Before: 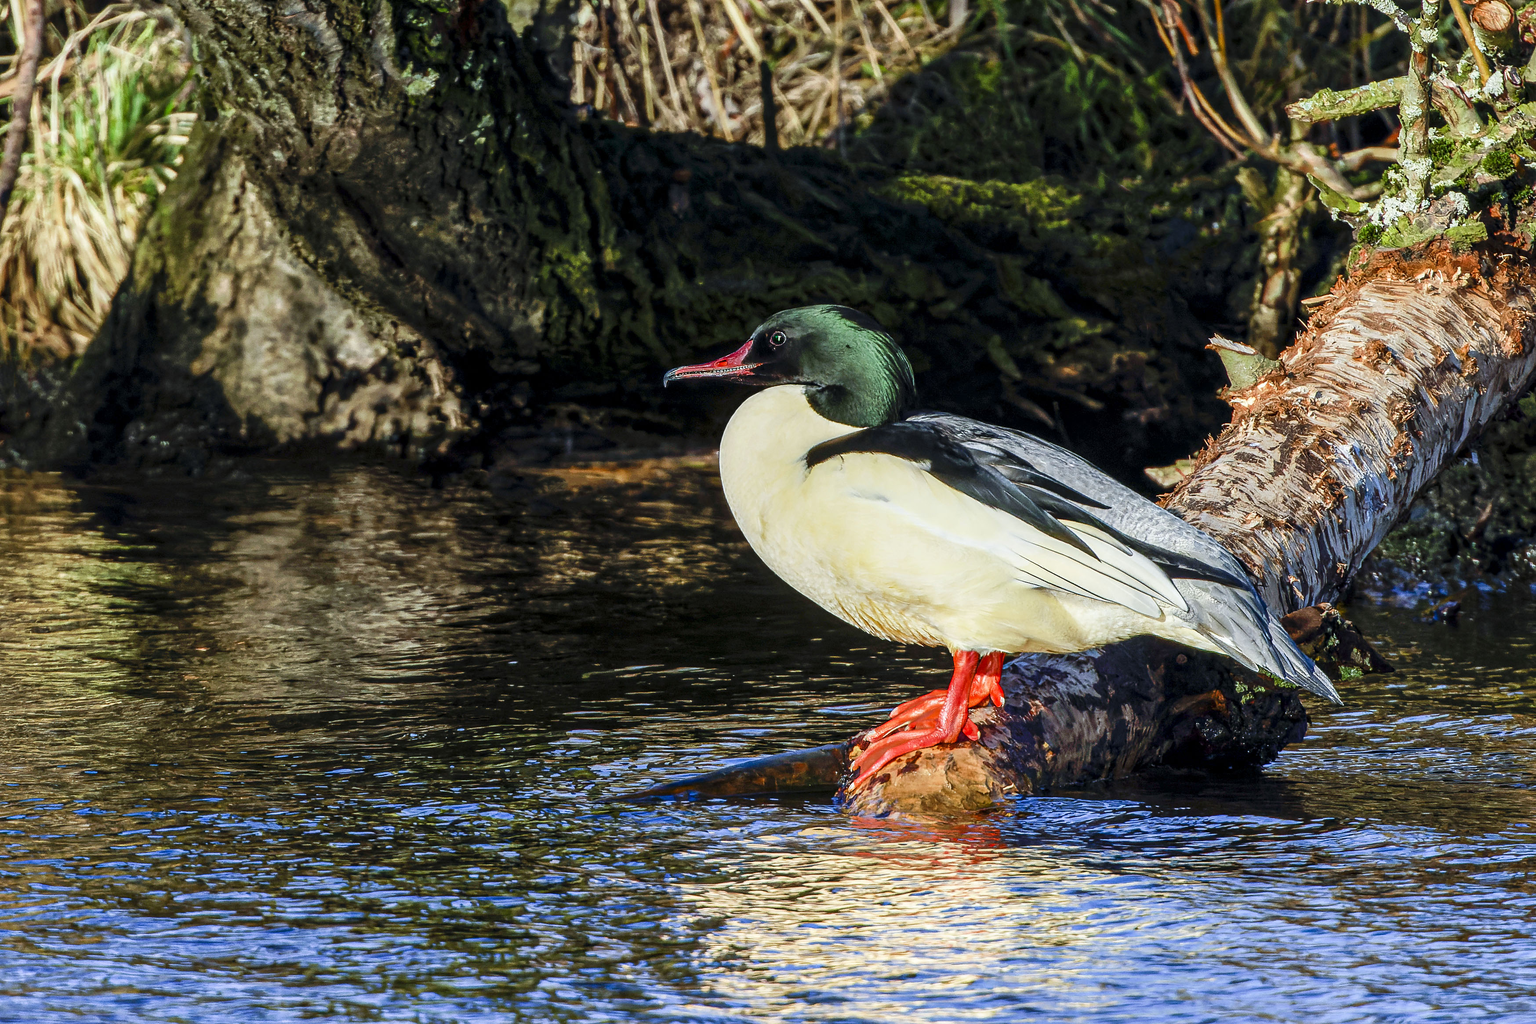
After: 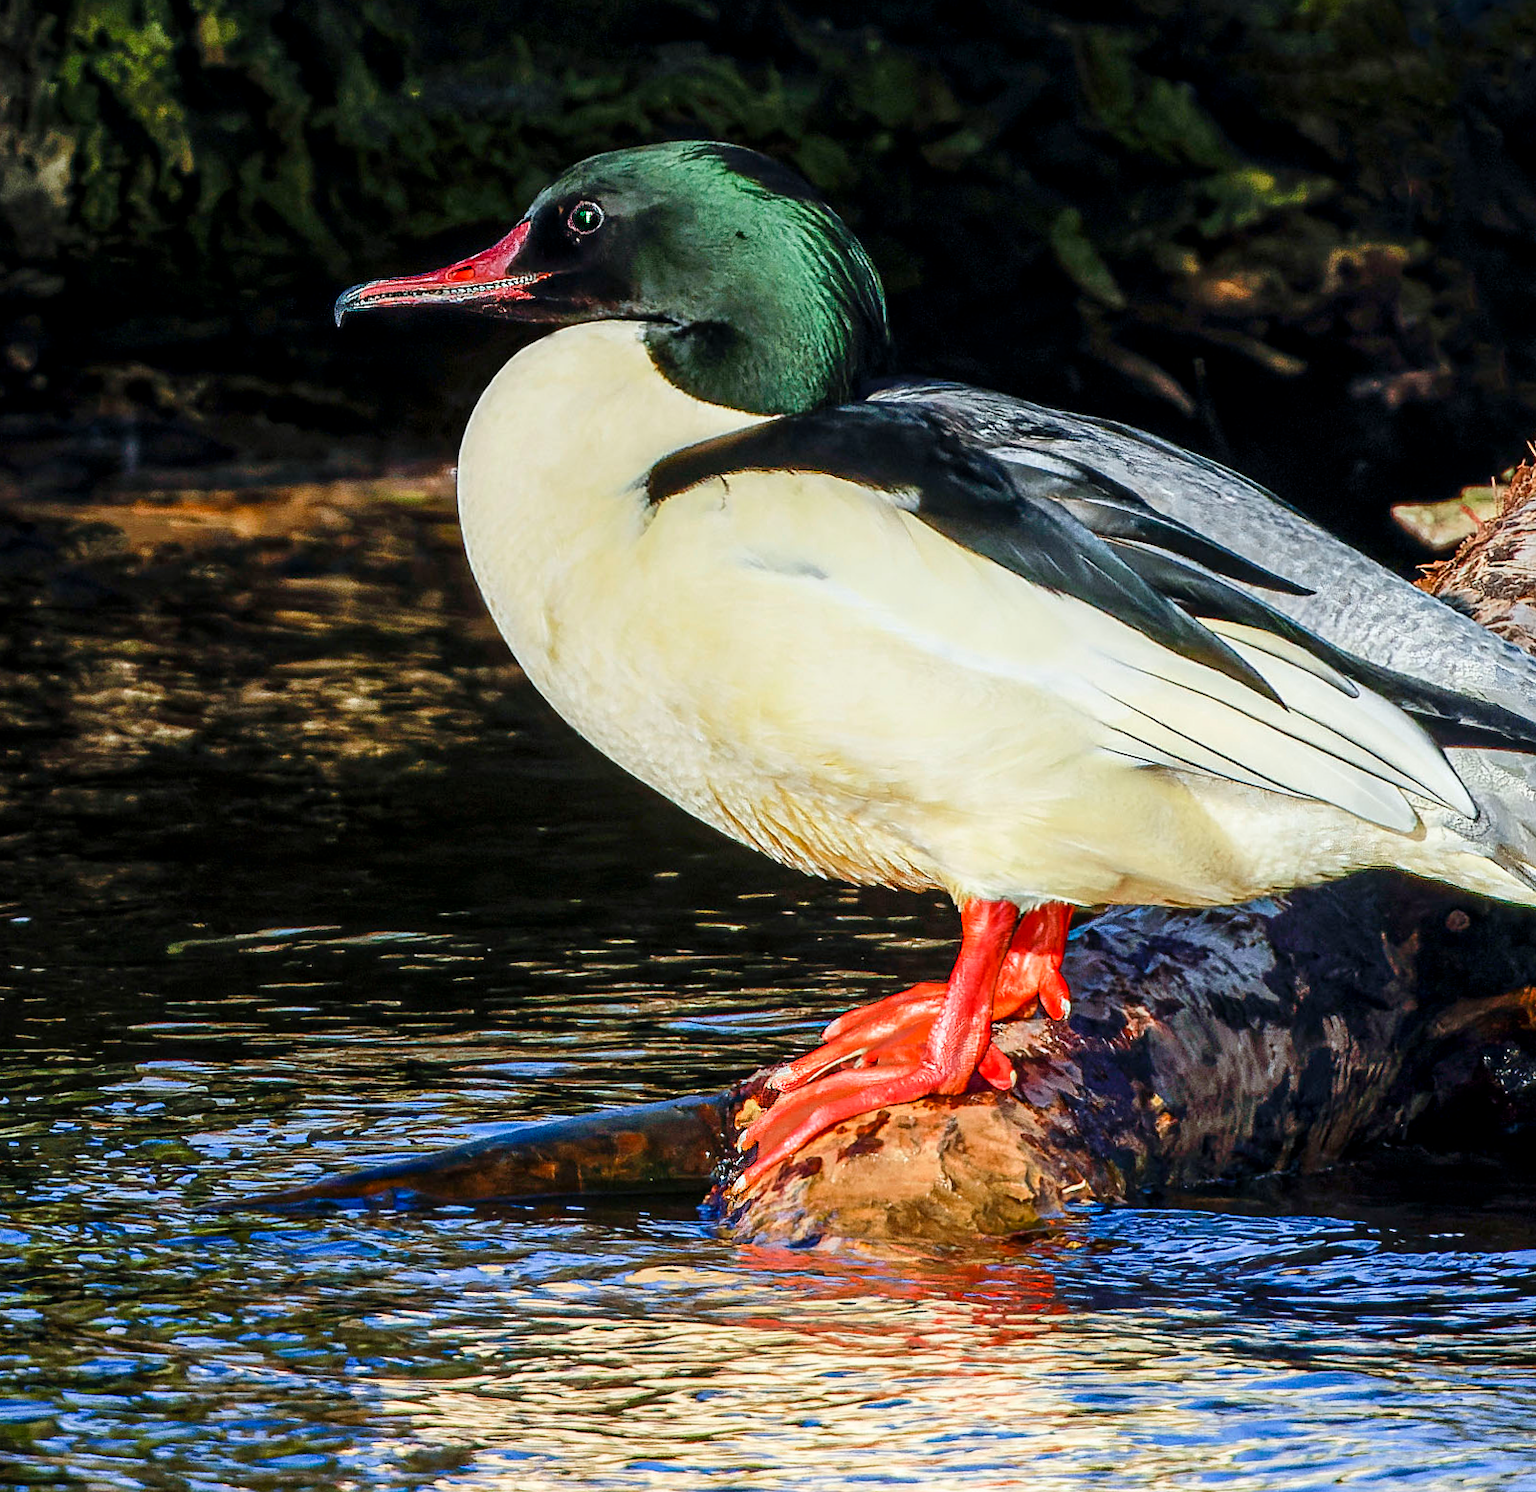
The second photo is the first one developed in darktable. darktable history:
rotate and perspective: rotation 0.074°, lens shift (vertical) 0.096, lens shift (horizontal) -0.041, crop left 0.043, crop right 0.952, crop top 0.024, crop bottom 0.979
crop: left 31.379%, top 24.658%, right 20.326%, bottom 6.628%
